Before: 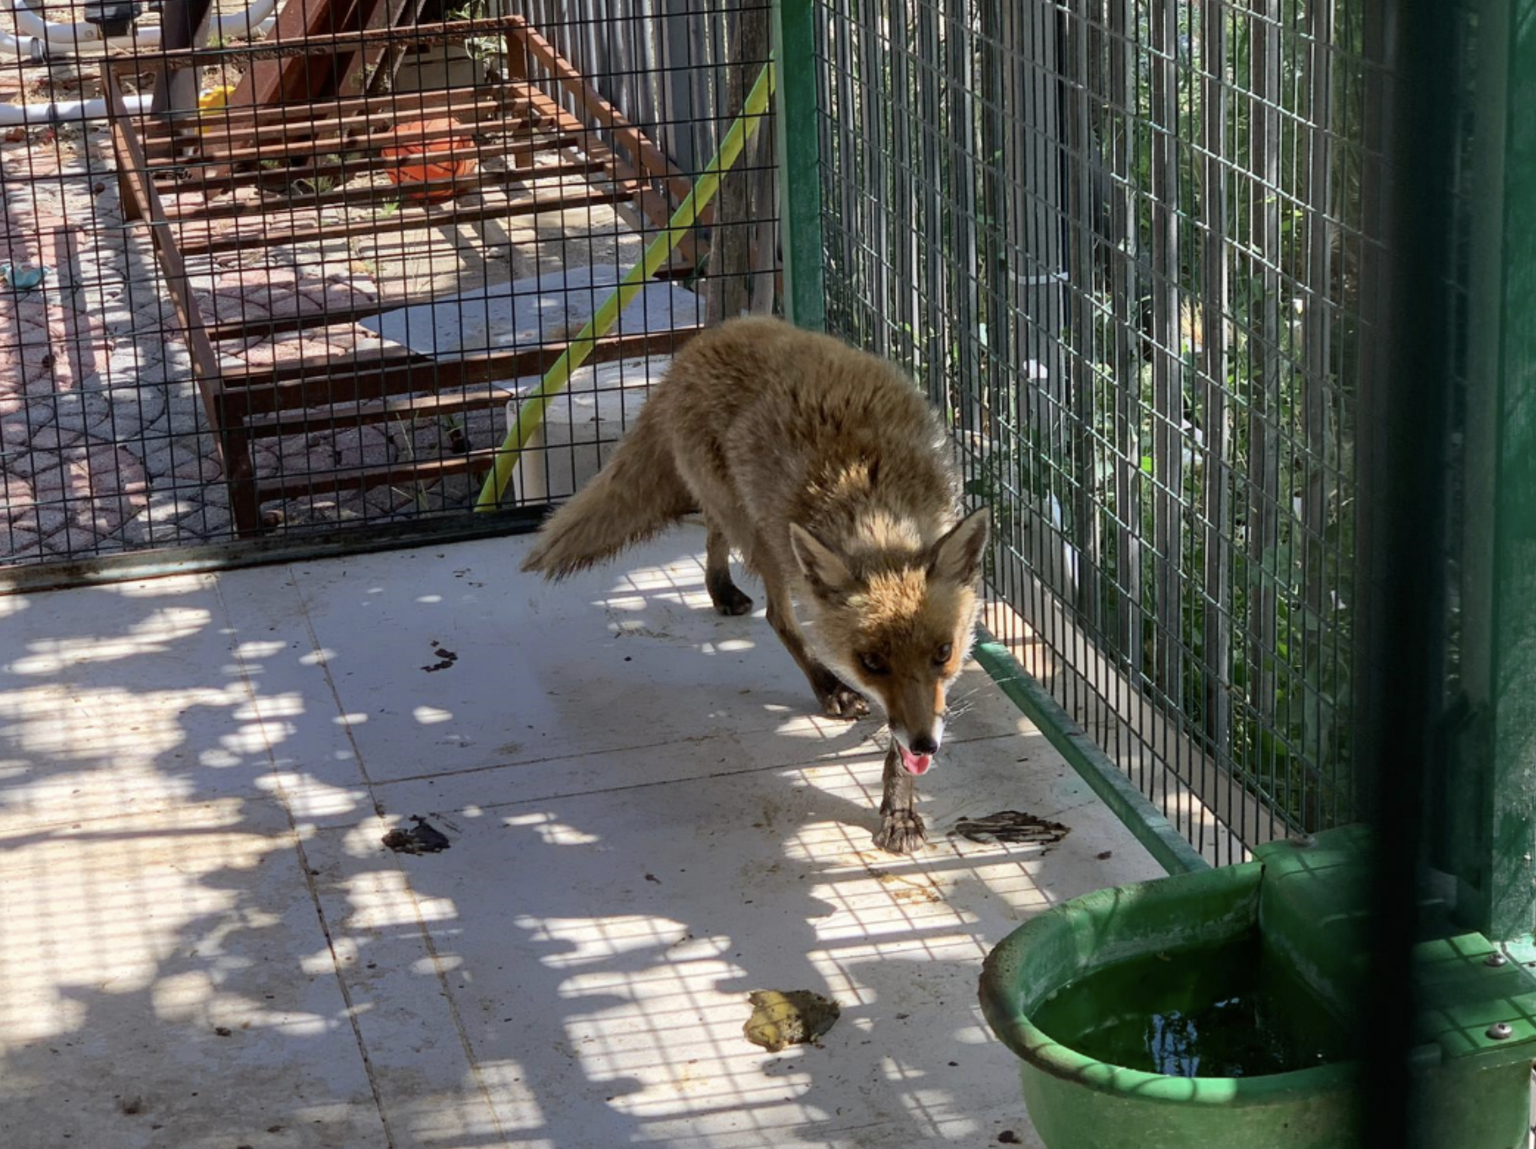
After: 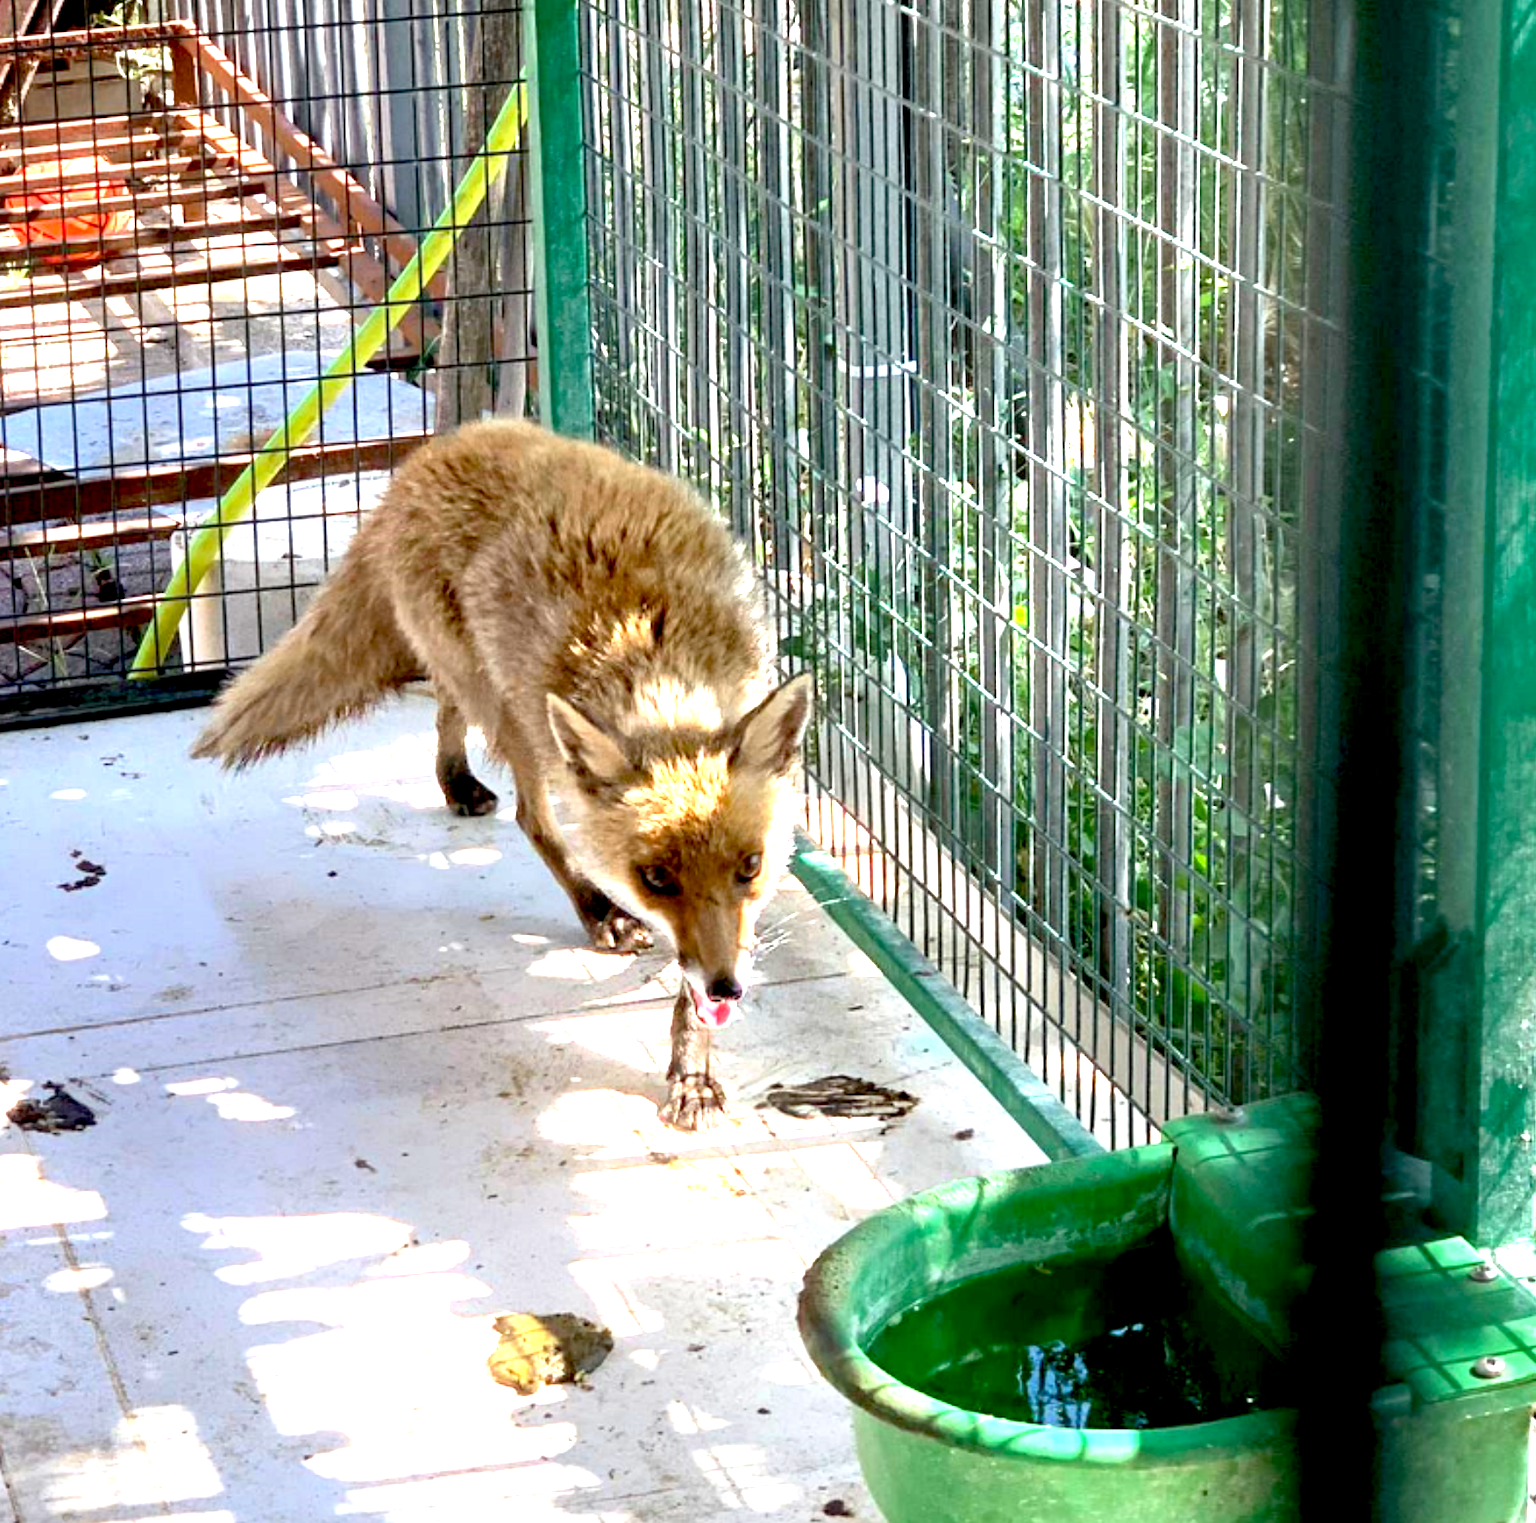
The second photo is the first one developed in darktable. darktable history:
levels: mode automatic, black 0.023%, white 99.97%, levels [0.062, 0.494, 0.925]
exposure: black level correction 0.005, exposure 2.084 EV, compensate highlight preservation false
base curve: preserve colors none
crop and rotate: left 24.6%
contrast equalizer: y [[0.5 ×6], [0.5 ×6], [0.5, 0.5, 0.501, 0.545, 0.707, 0.863], [0 ×6], [0 ×6]]
